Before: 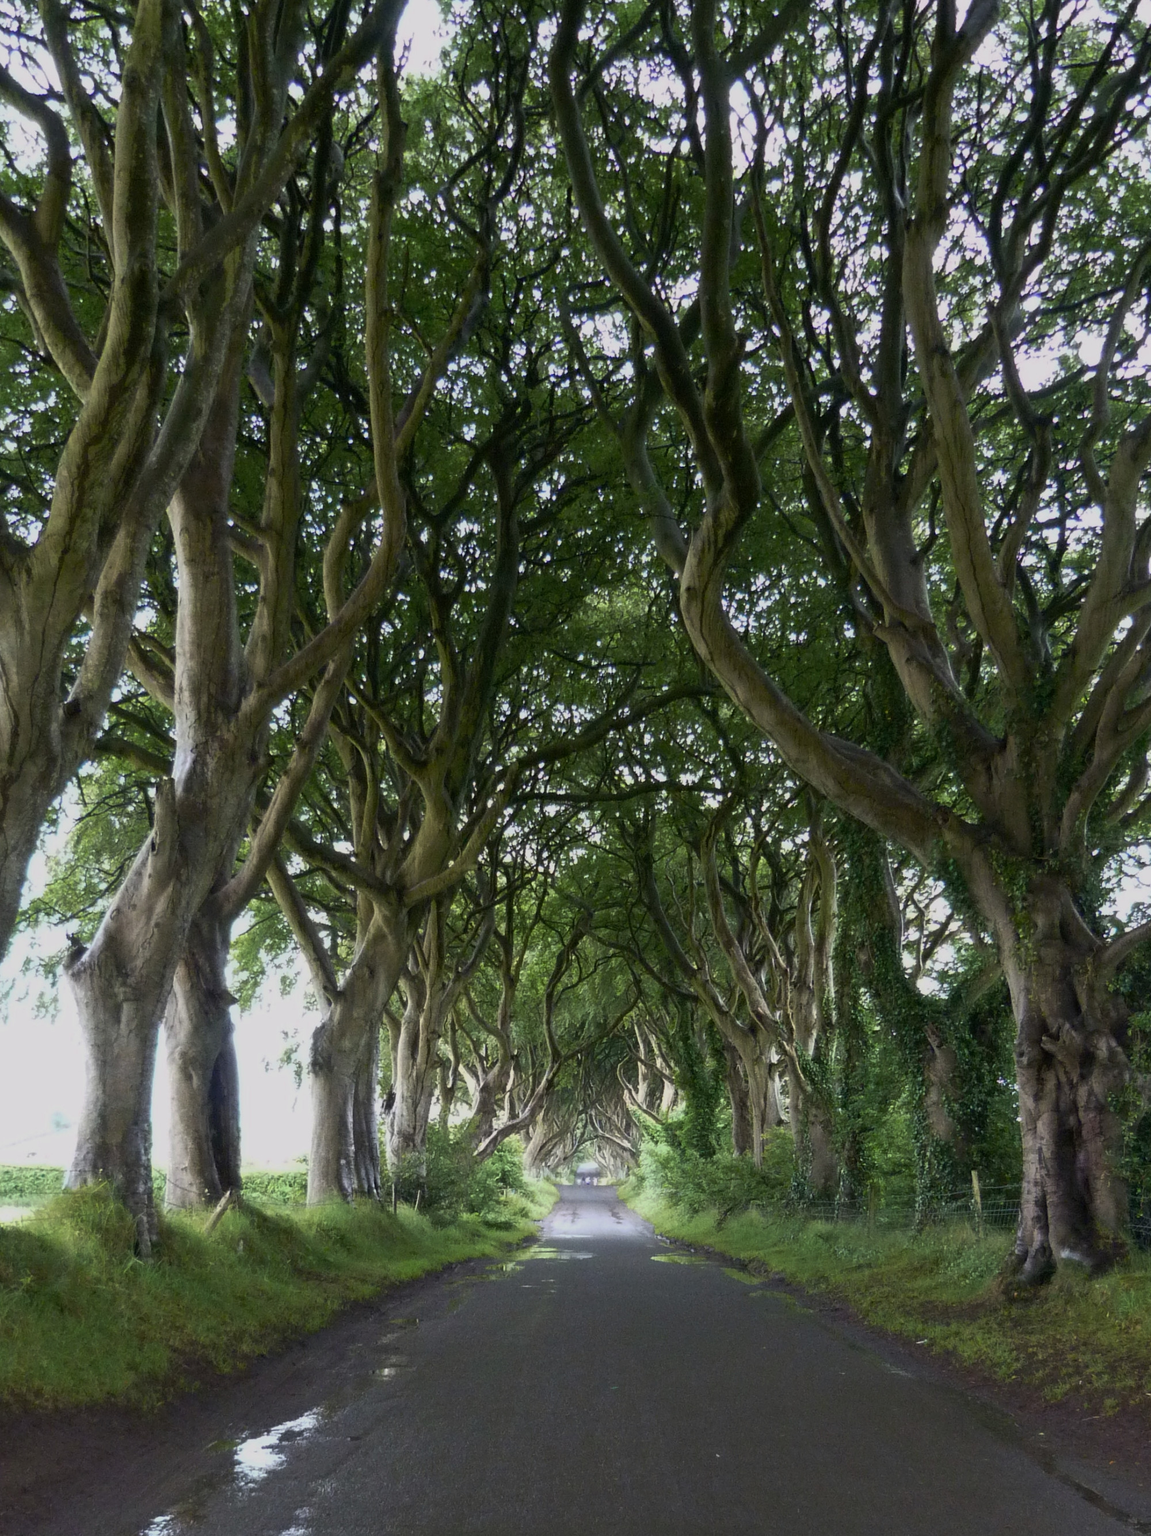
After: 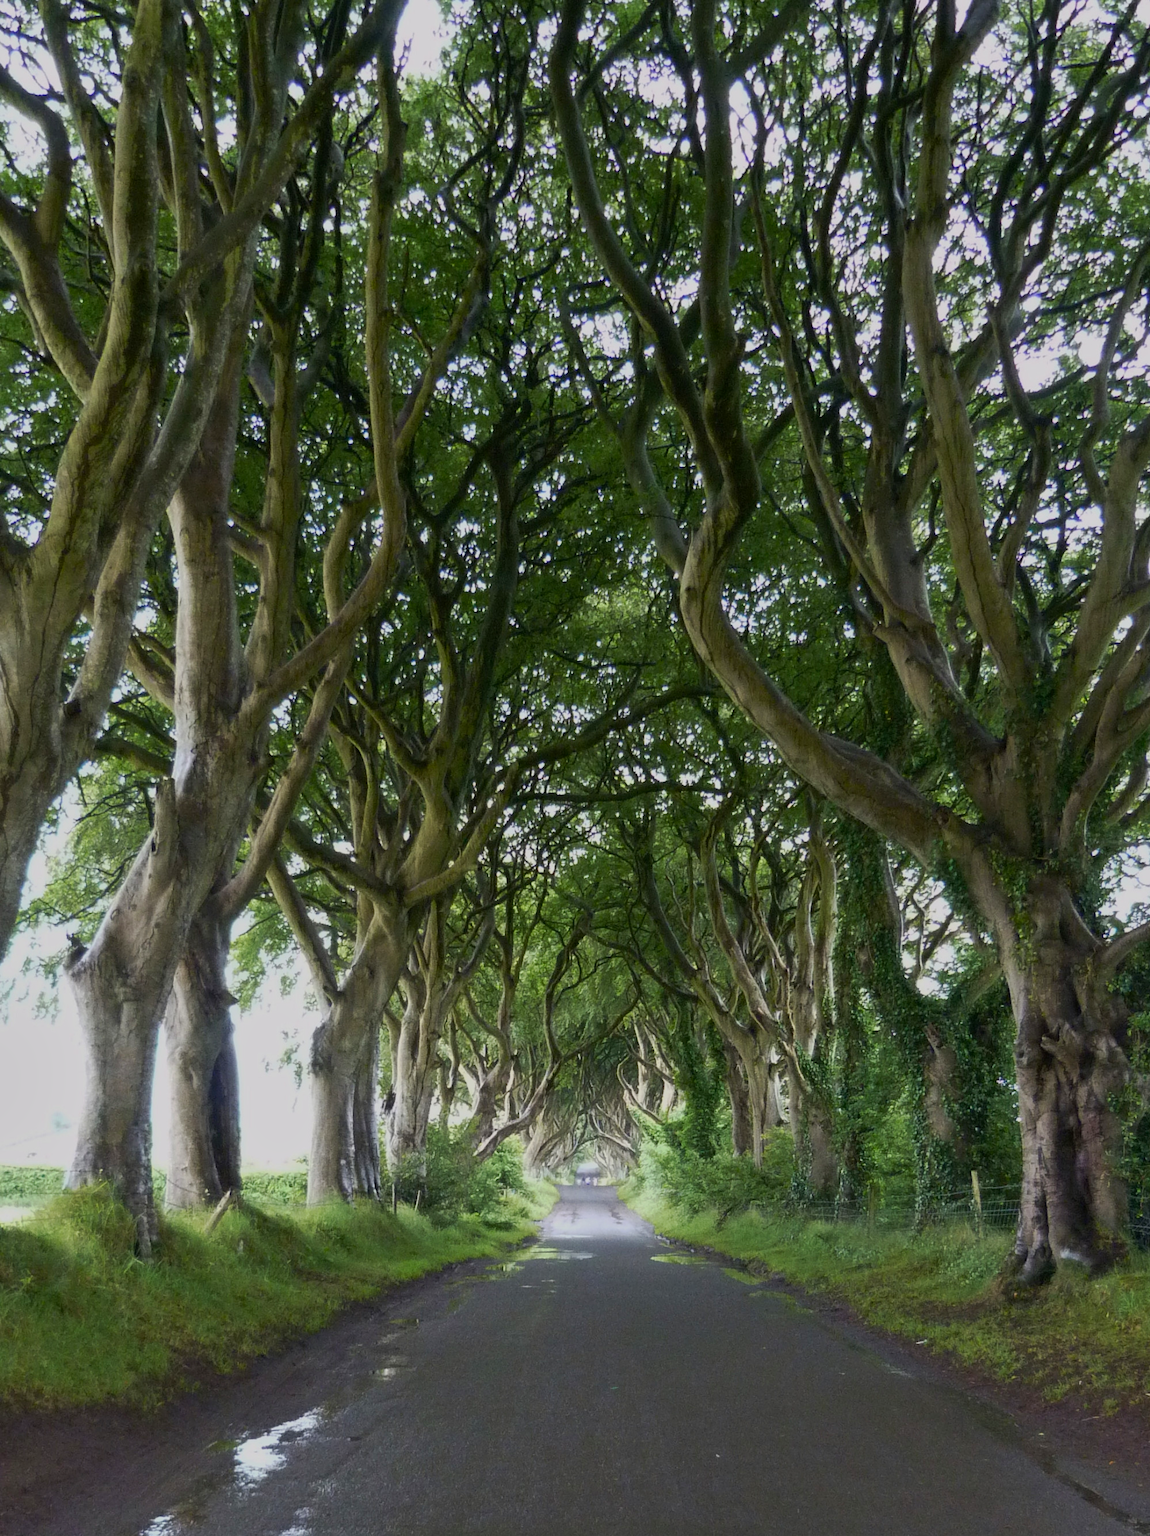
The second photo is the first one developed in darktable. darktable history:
shadows and highlights: shadows 20.78, highlights -37.34, soften with gaussian
base curve: curves: ch0 [(0, 0) (0.235, 0.266) (0.503, 0.496) (0.786, 0.72) (1, 1)], preserve colors none
contrast brightness saturation: contrast 0.043, saturation 0.161
